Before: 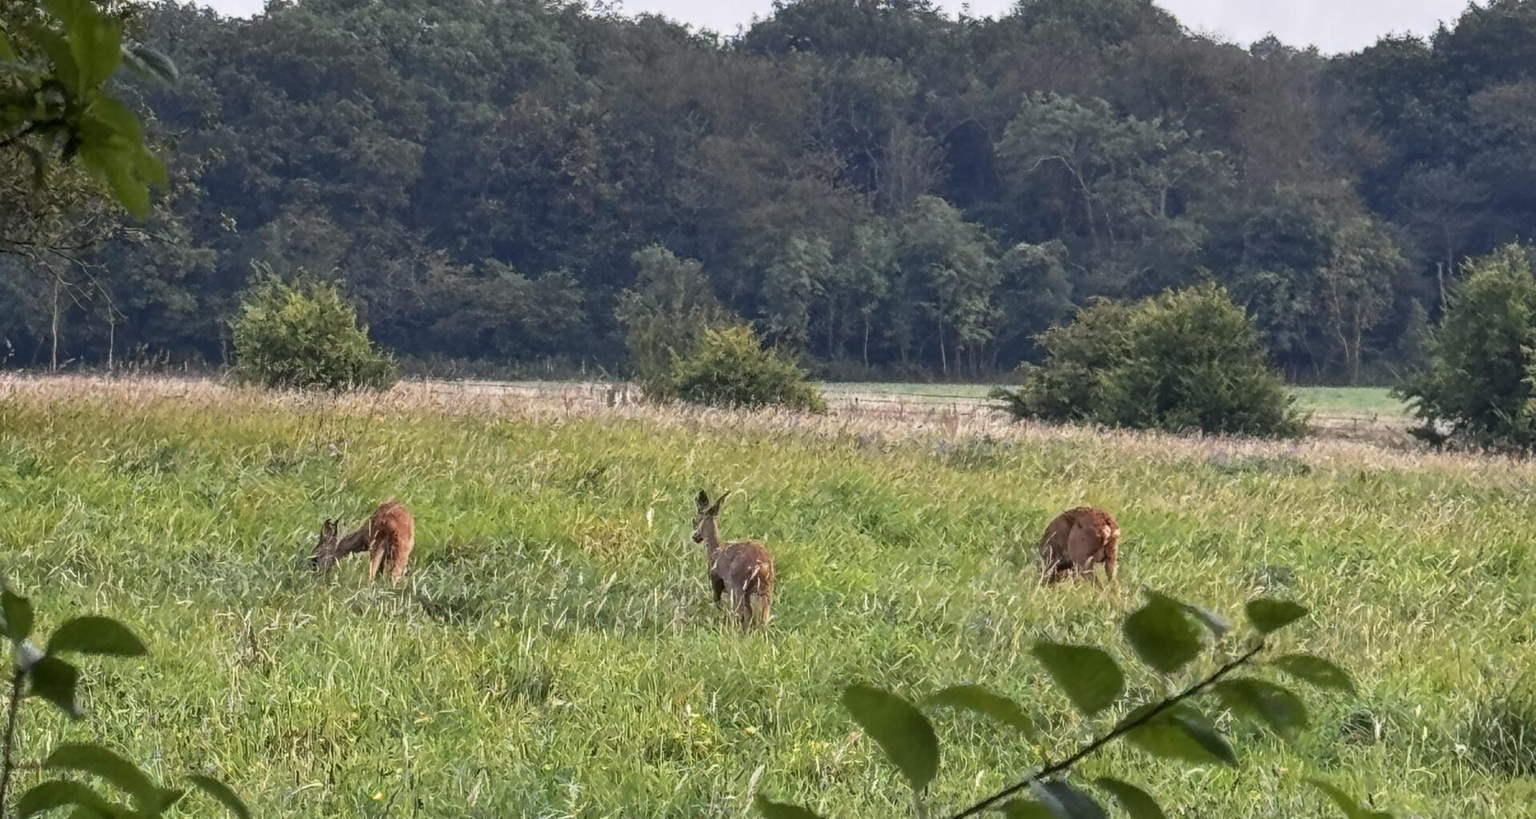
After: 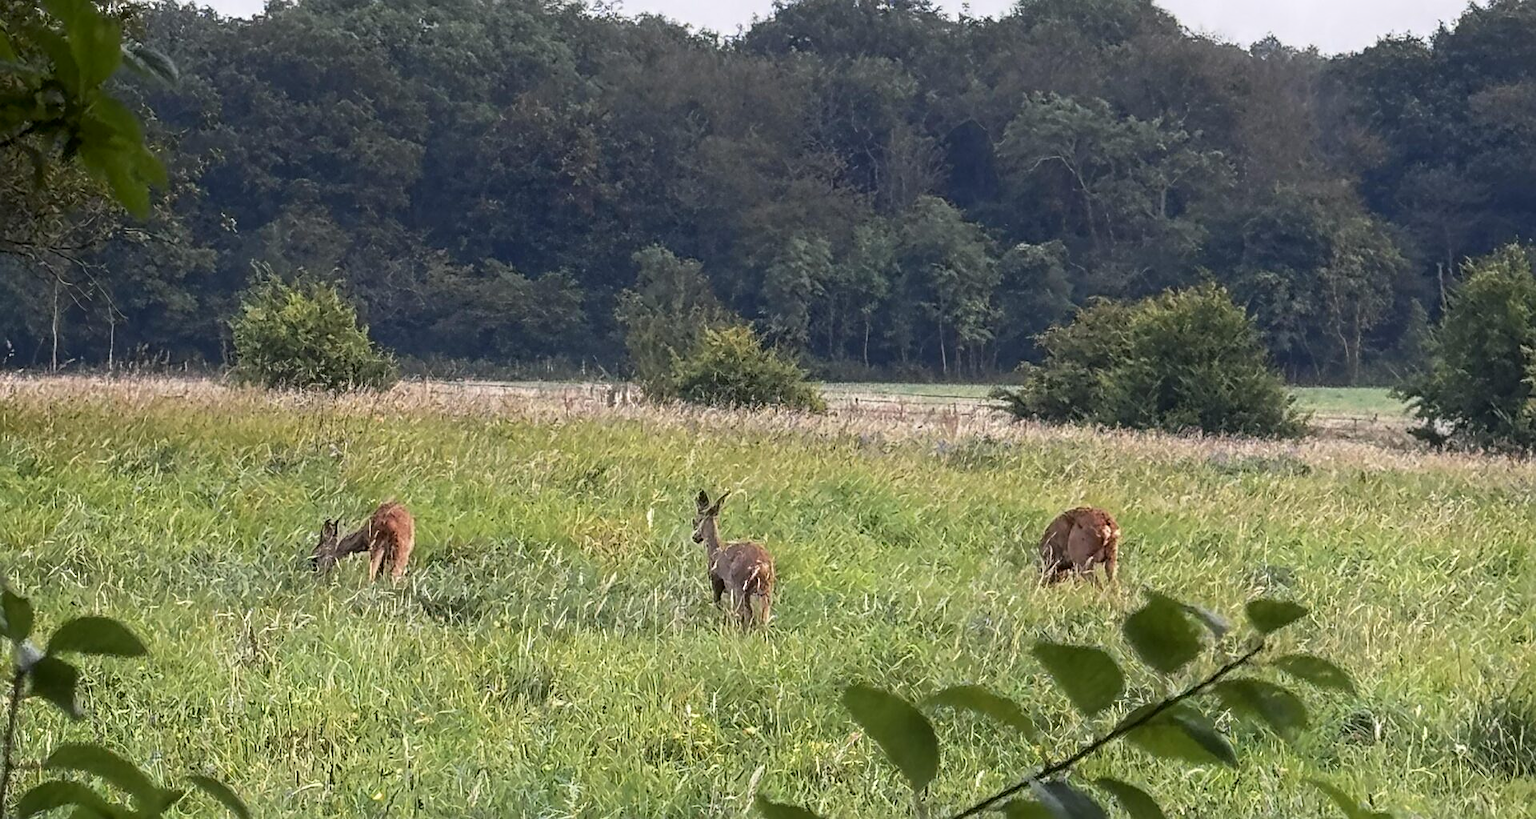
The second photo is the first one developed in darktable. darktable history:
shadows and highlights: shadows -54.3, highlights 86.09, soften with gaussian
sharpen: on, module defaults
